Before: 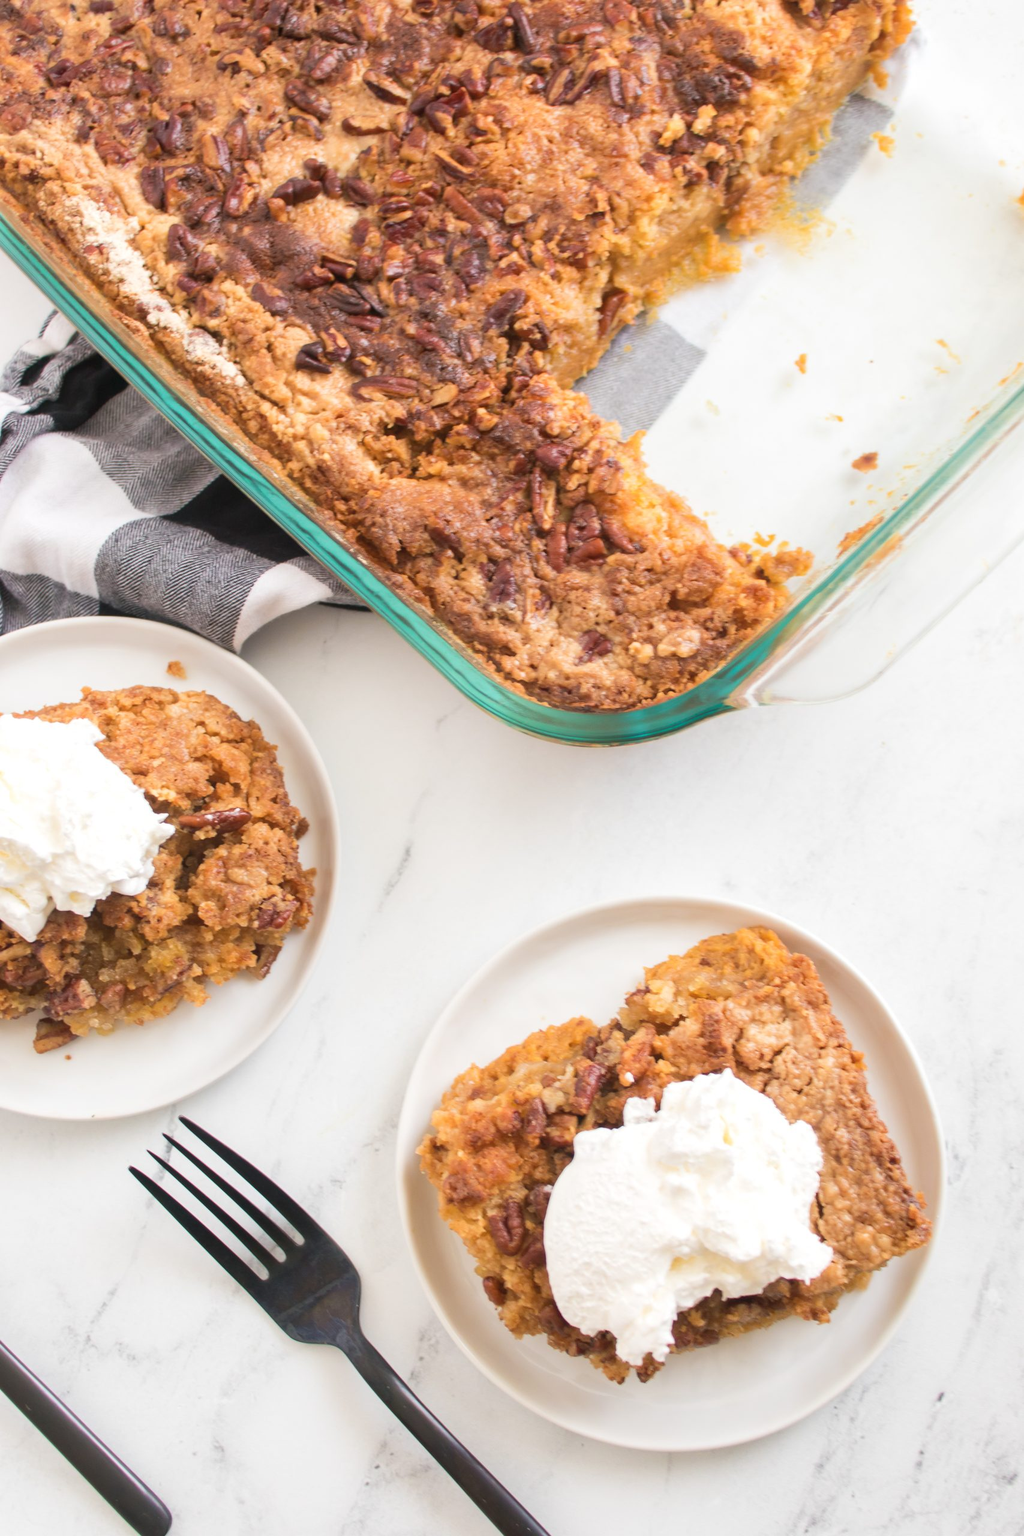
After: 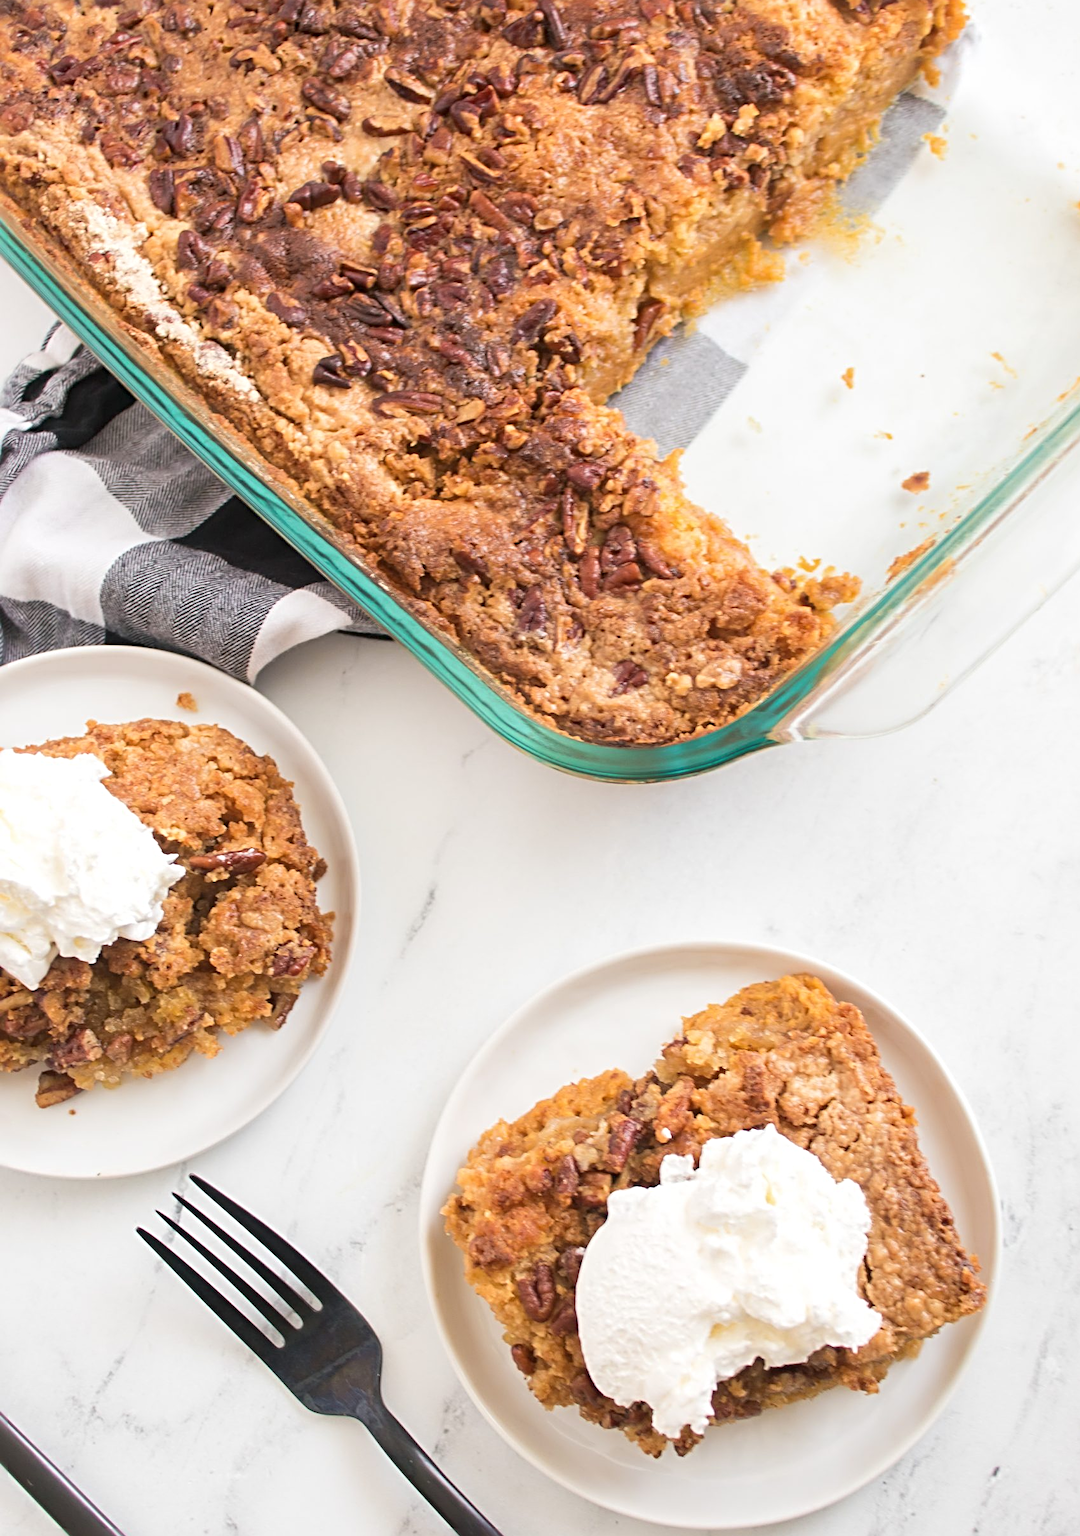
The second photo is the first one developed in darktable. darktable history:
sharpen: radius 4.883
crop: top 0.448%, right 0.264%, bottom 5.045%
